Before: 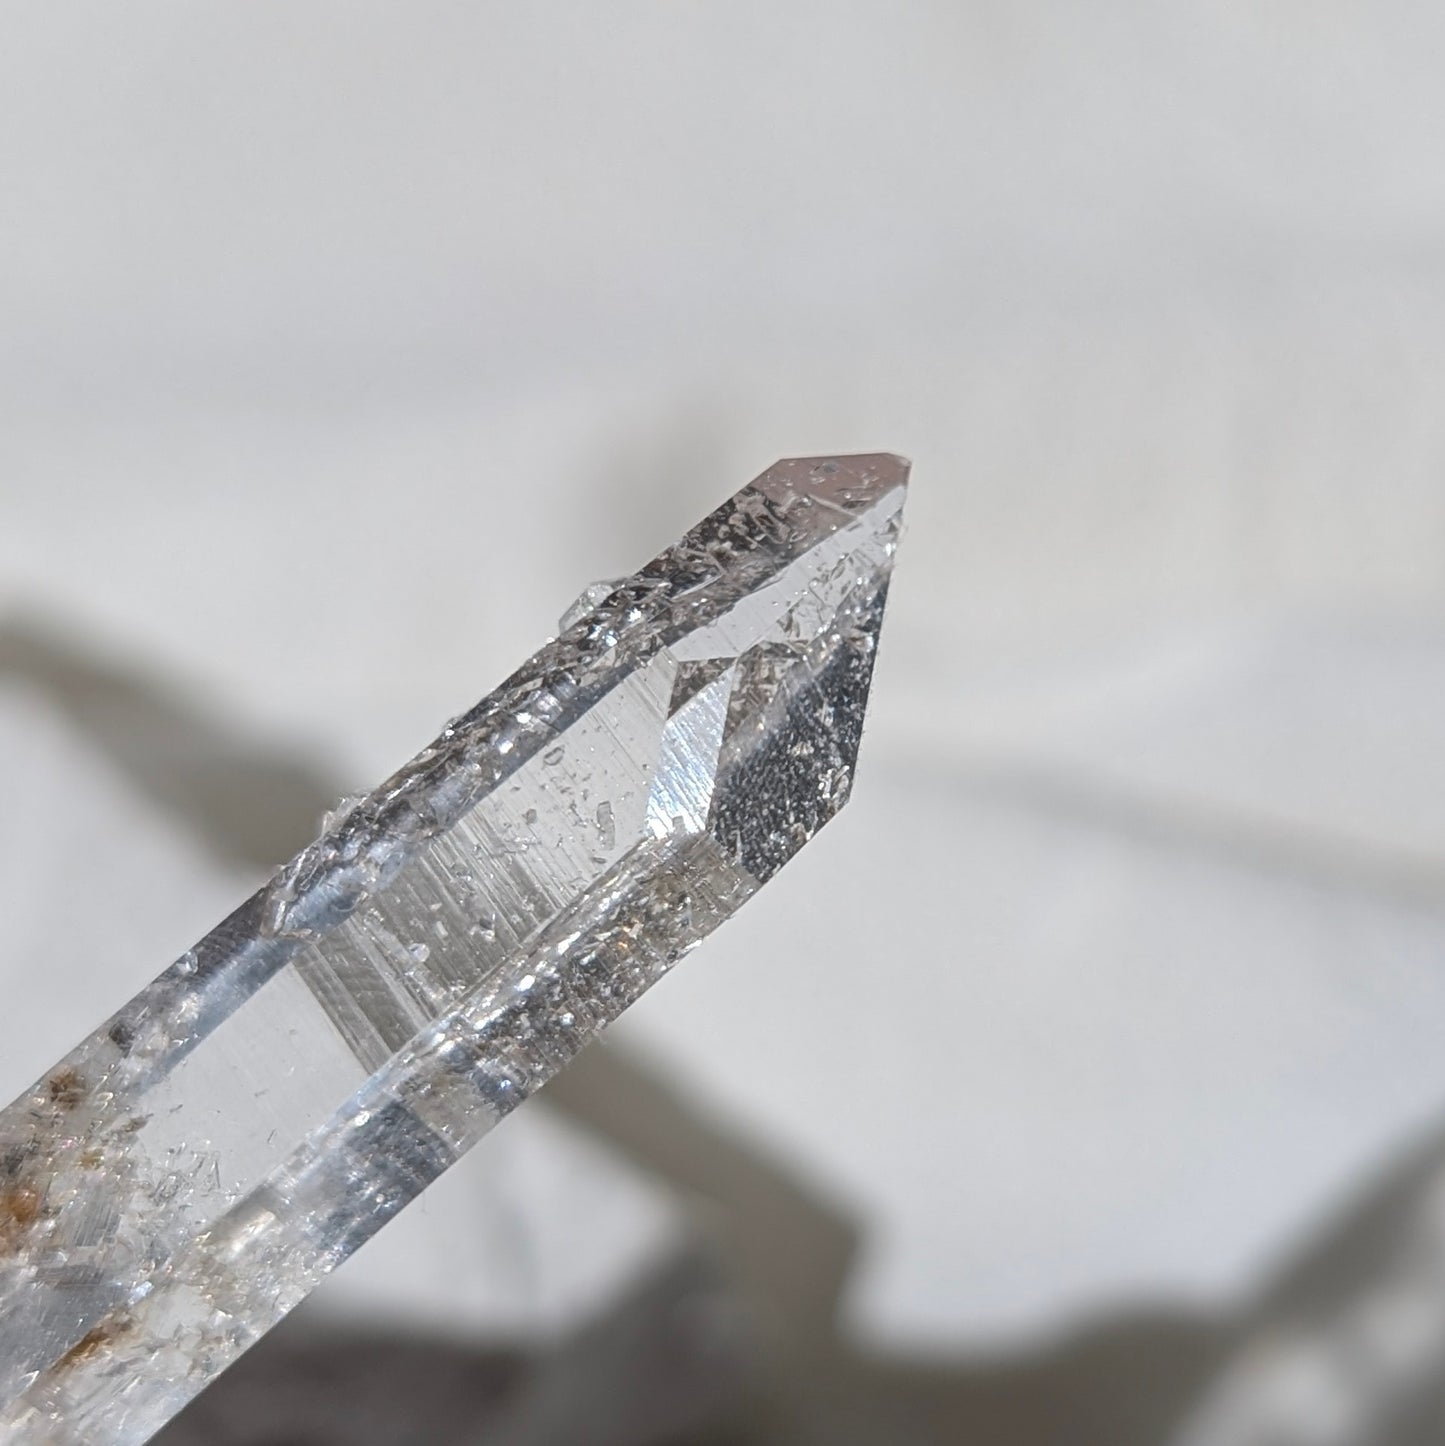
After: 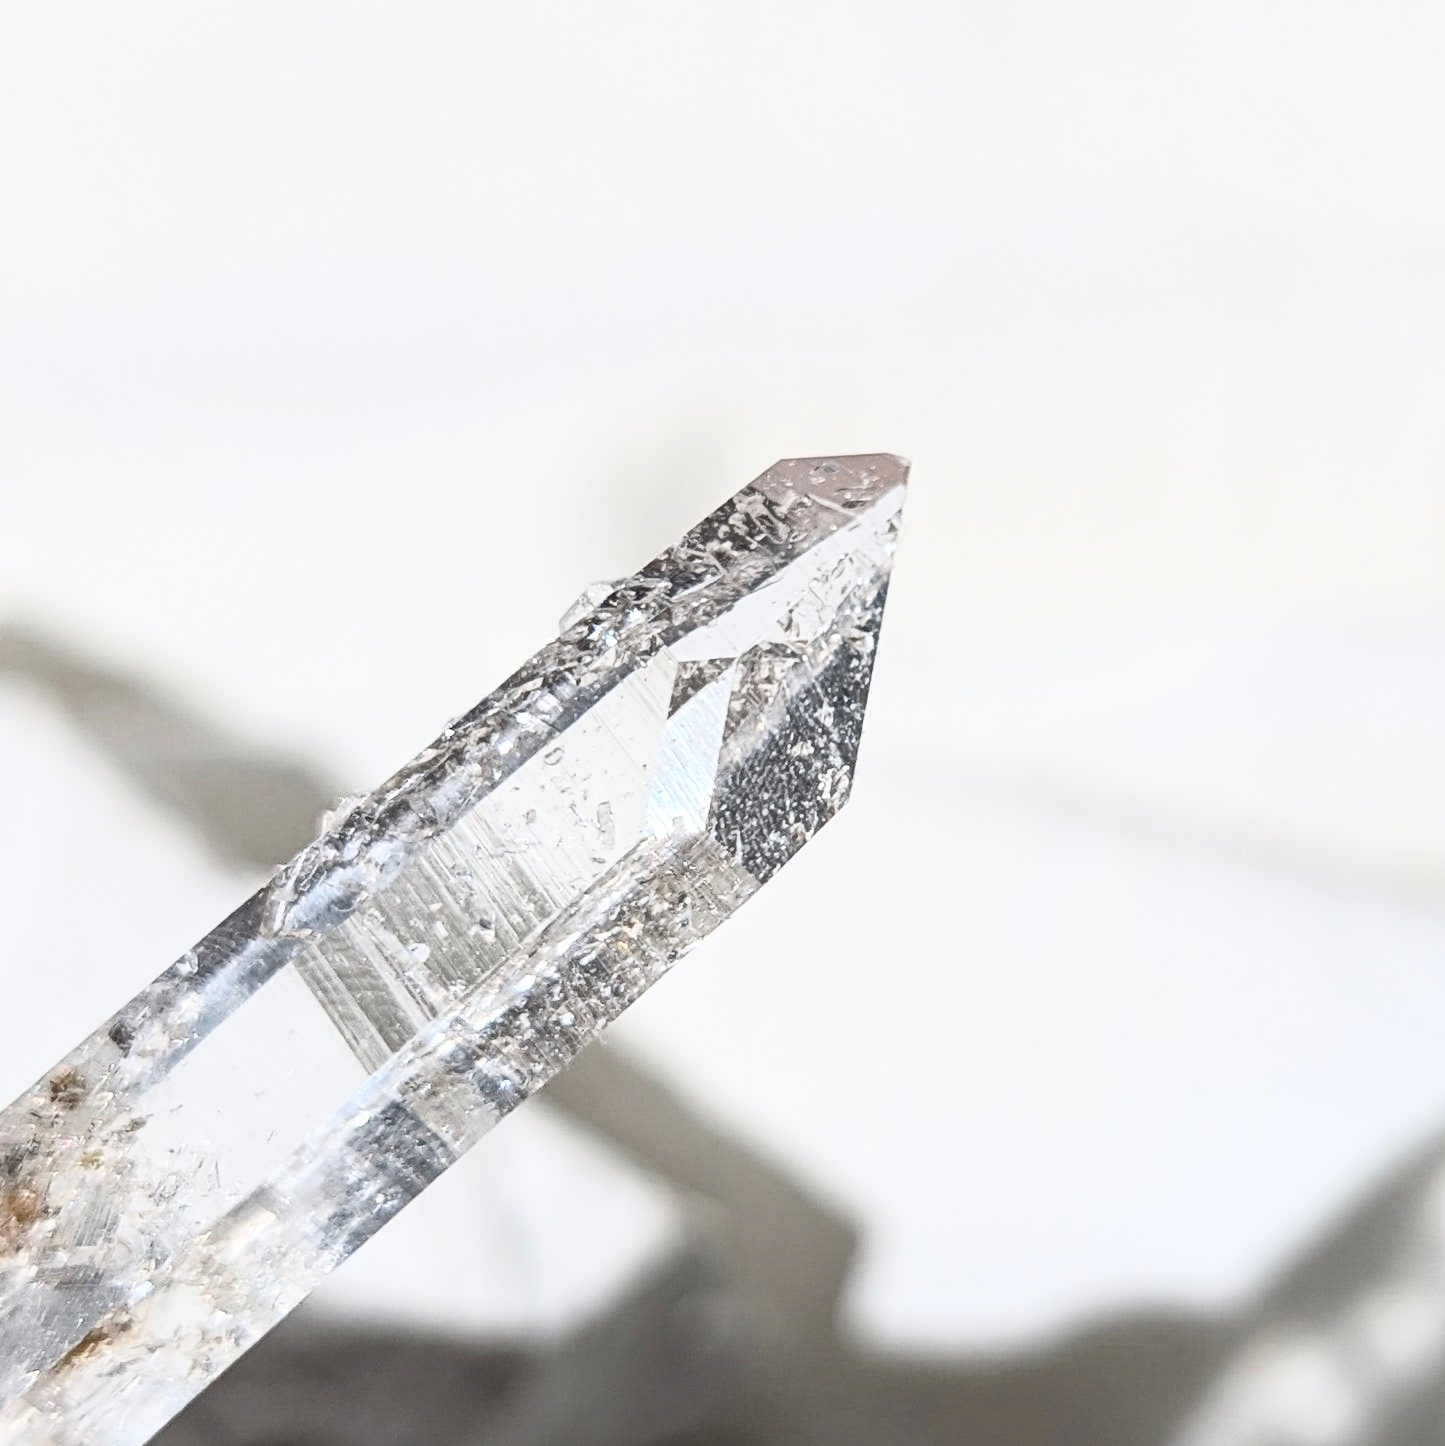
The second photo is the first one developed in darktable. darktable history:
haze removal: strength 0.29, distance 0.25, compatibility mode true, adaptive false
contrast brightness saturation: contrast 0.43, brightness 0.56, saturation -0.19
